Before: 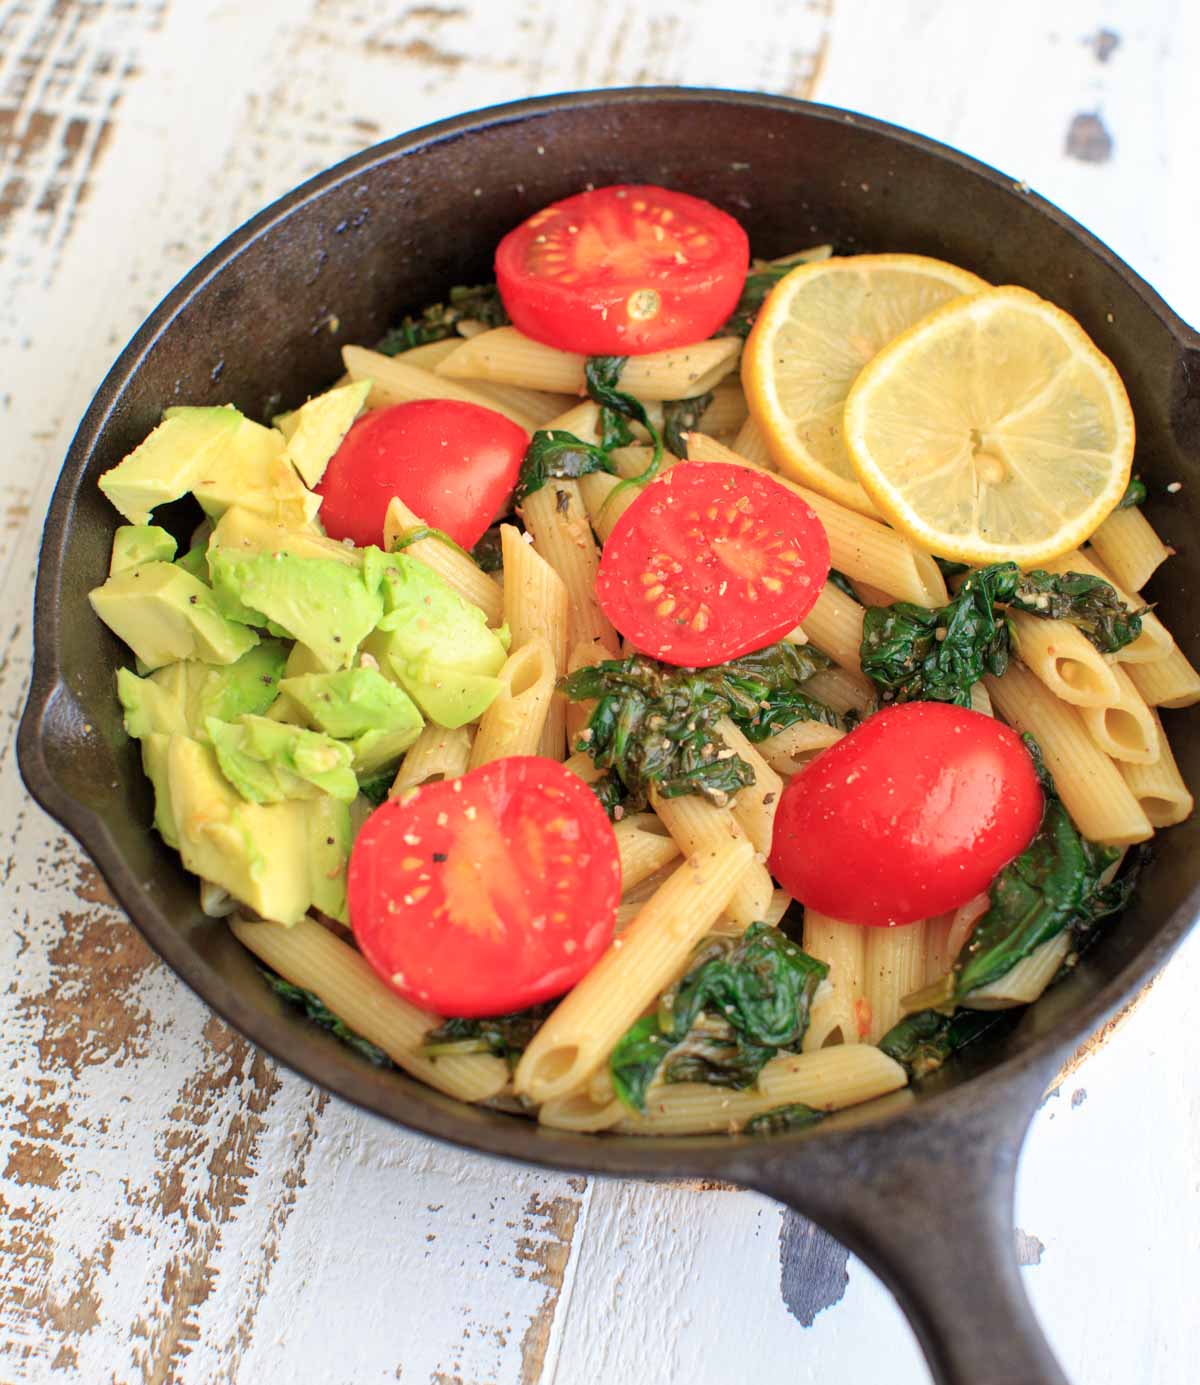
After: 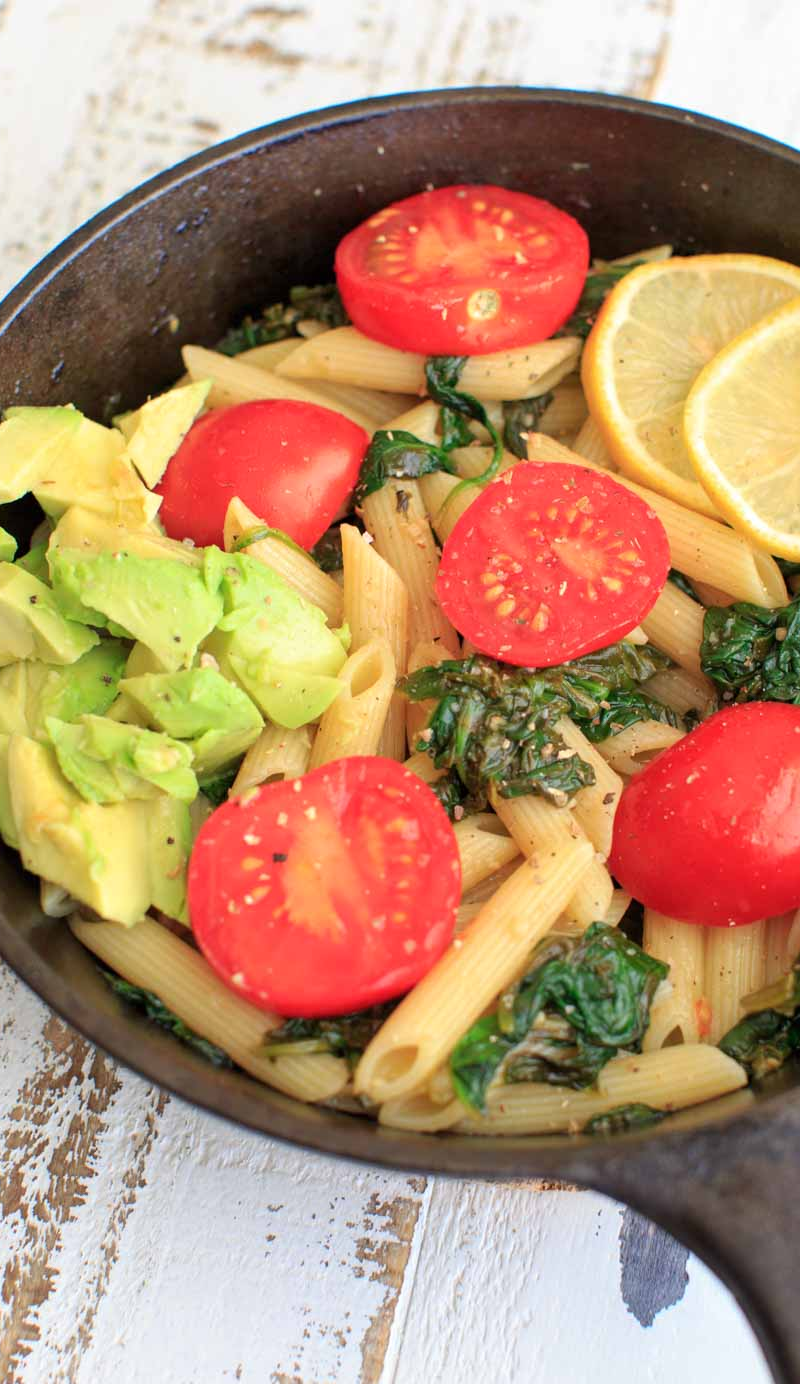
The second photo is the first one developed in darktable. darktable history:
crop and rotate: left 13.353%, right 19.973%
tone equalizer: on, module defaults
